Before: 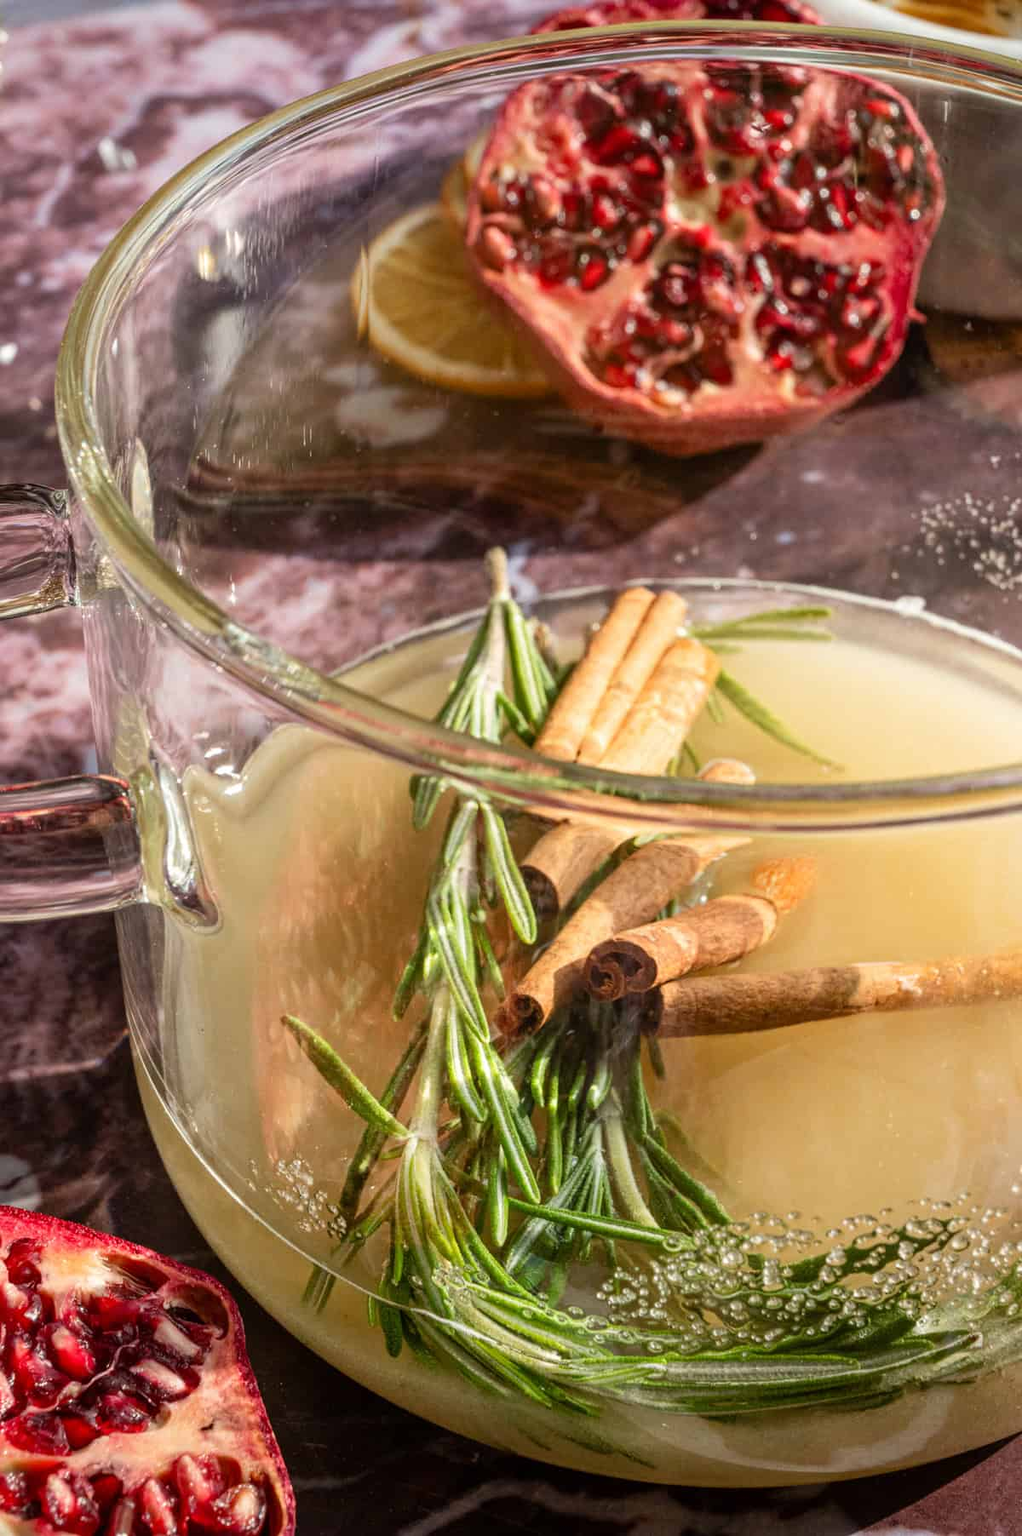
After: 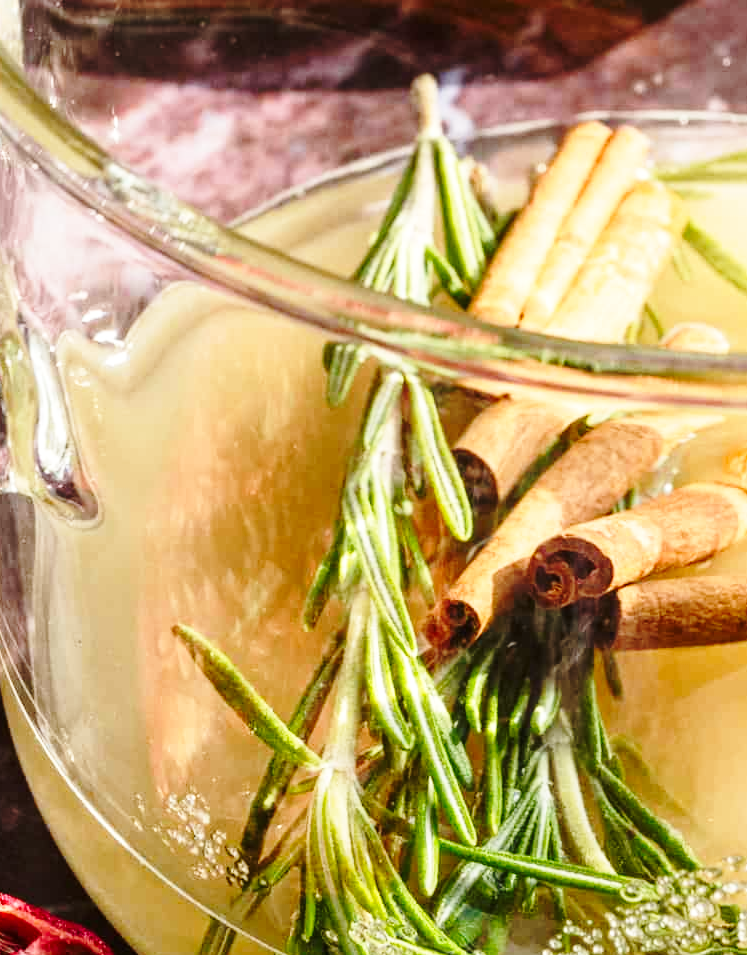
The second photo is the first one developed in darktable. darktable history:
color correction: highlights a* -0.126, highlights b* 0.131
crop: left 13.224%, top 31.487%, right 24.524%, bottom 15.536%
base curve: curves: ch0 [(0, 0) (0.036, 0.037) (0.121, 0.228) (0.46, 0.76) (0.859, 0.983) (1, 1)], preserve colors none
